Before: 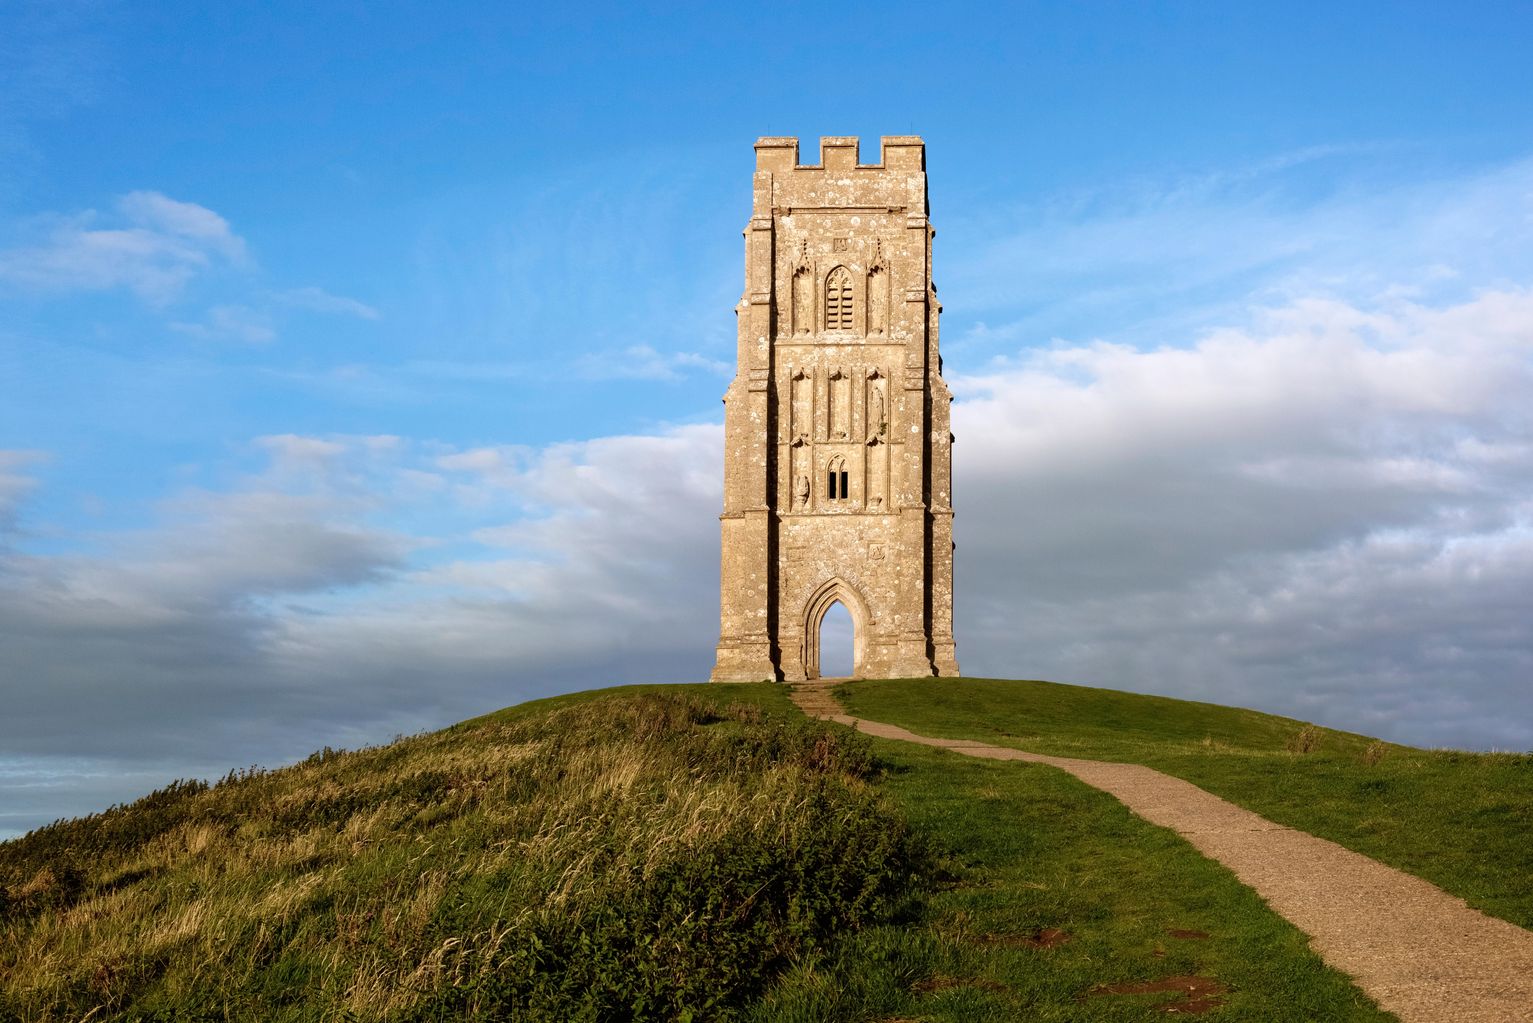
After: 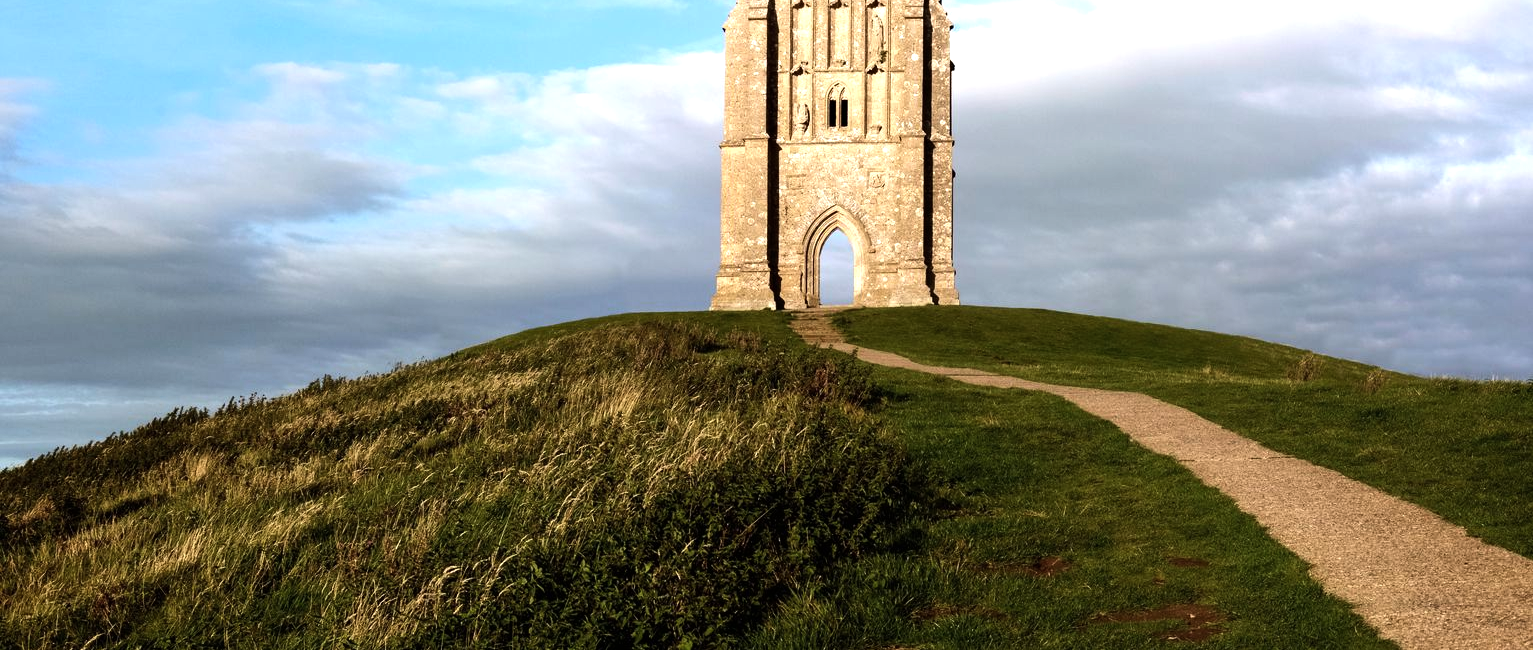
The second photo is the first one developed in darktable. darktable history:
tone equalizer: -8 EV -0.75 EV, -7 EV -0.7 EV, -6 EV -0.6 EV, -5 EV -0.4 EV, -3 EV 0.4 EV, -2 EV 0.6 EV, -1 EV 0.7 EV, +0 EV 0.75 EV, edges refinement/feathering 500, mask exposure compensation -1.57 EV, preserve details no
crop and rotate: top 36.435%
contrast brightness saturation: saturation -0.05
